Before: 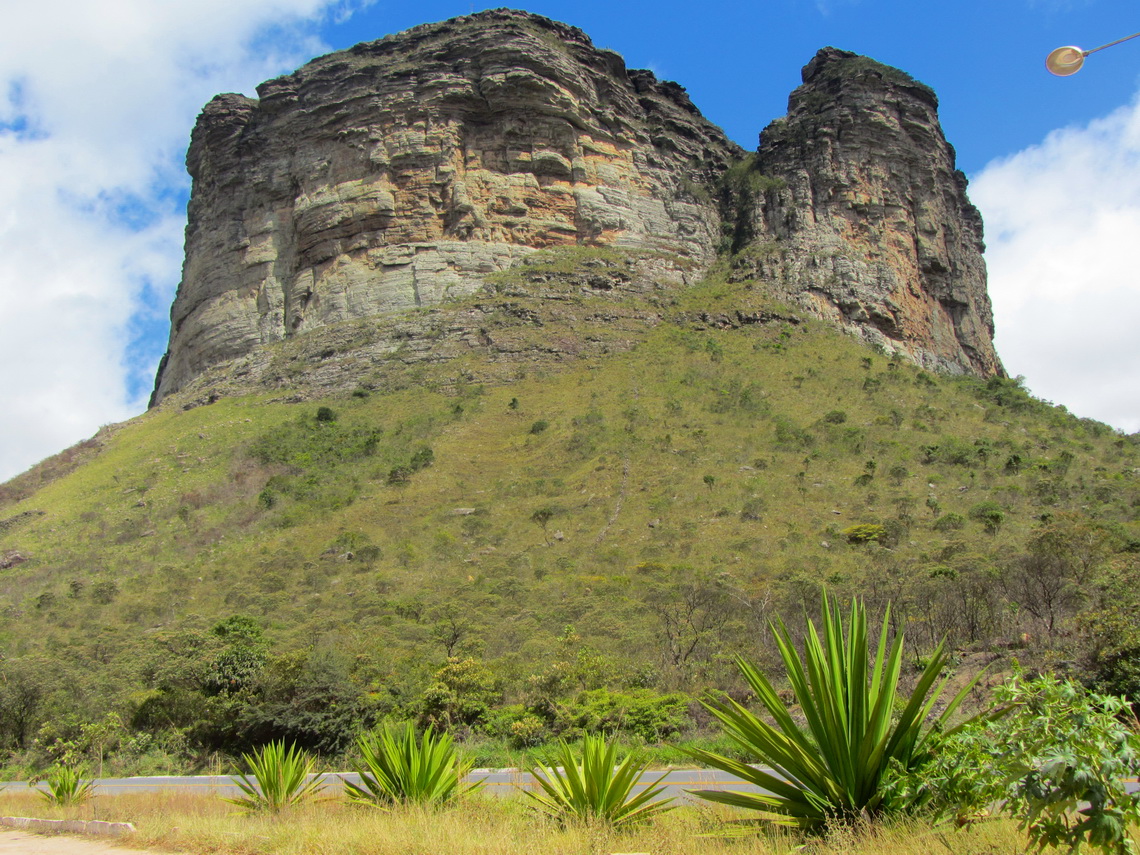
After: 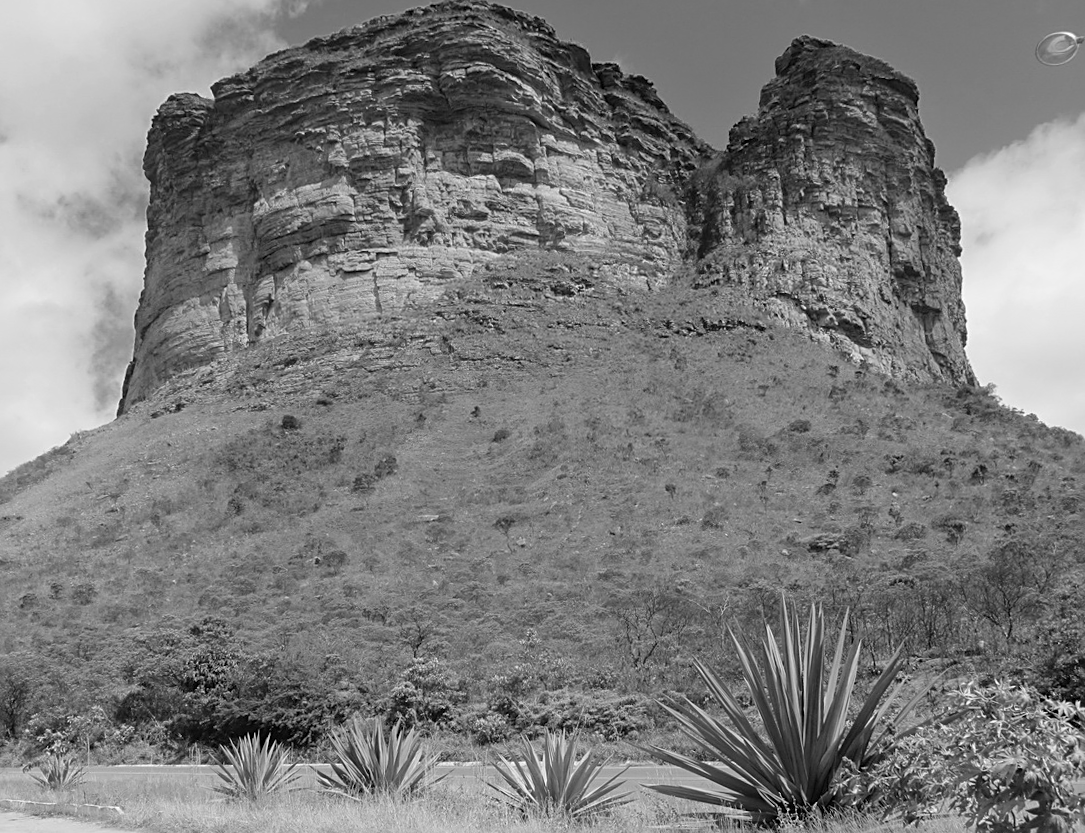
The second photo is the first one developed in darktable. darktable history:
sharpen: on, module defaults
monochrome: a 30.25, b 92.03
rotate and perspective: rotation 0.074°, lens shift (vertical) 0.096, lens shift (horizontal) -0.041, crop left 0.043, crop right 0.952, crop top 0.024, crop bottom 0.979
